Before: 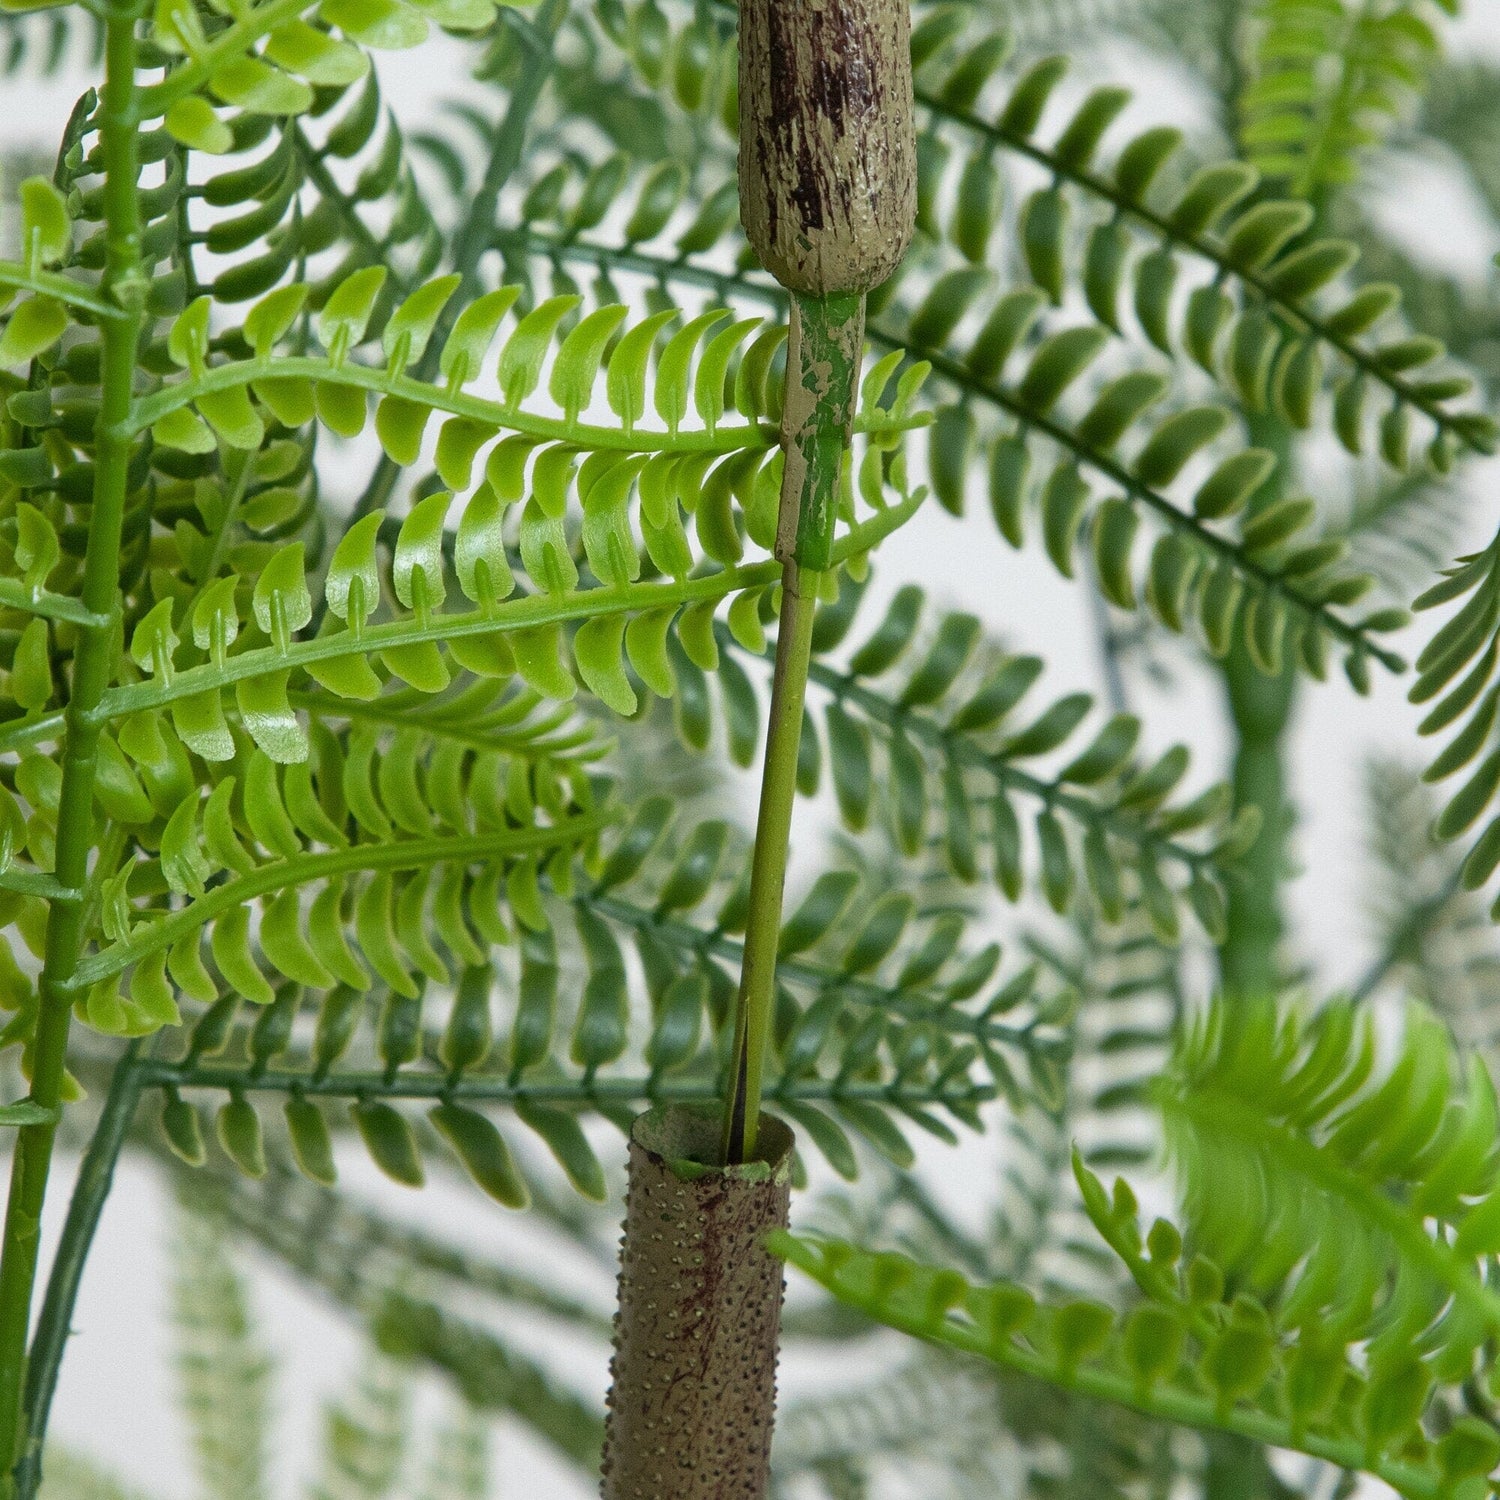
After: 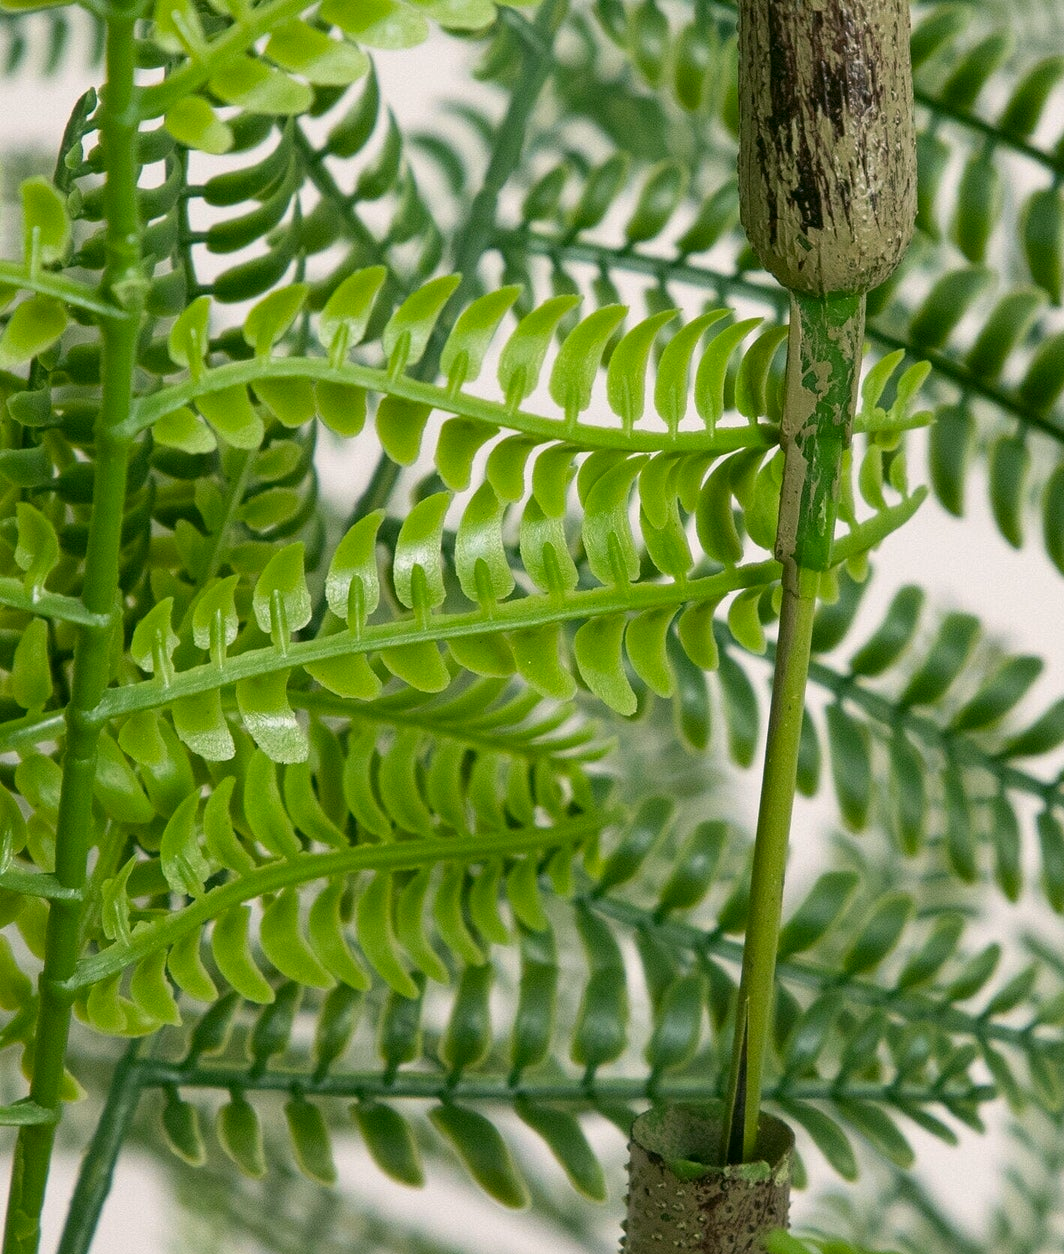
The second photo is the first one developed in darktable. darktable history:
color correction: highlights a* 4.08, highlights b* 4.95, shadows a* -7.77, shadows b* 4.98
crop: right 29.038%, bottom 16.384%
